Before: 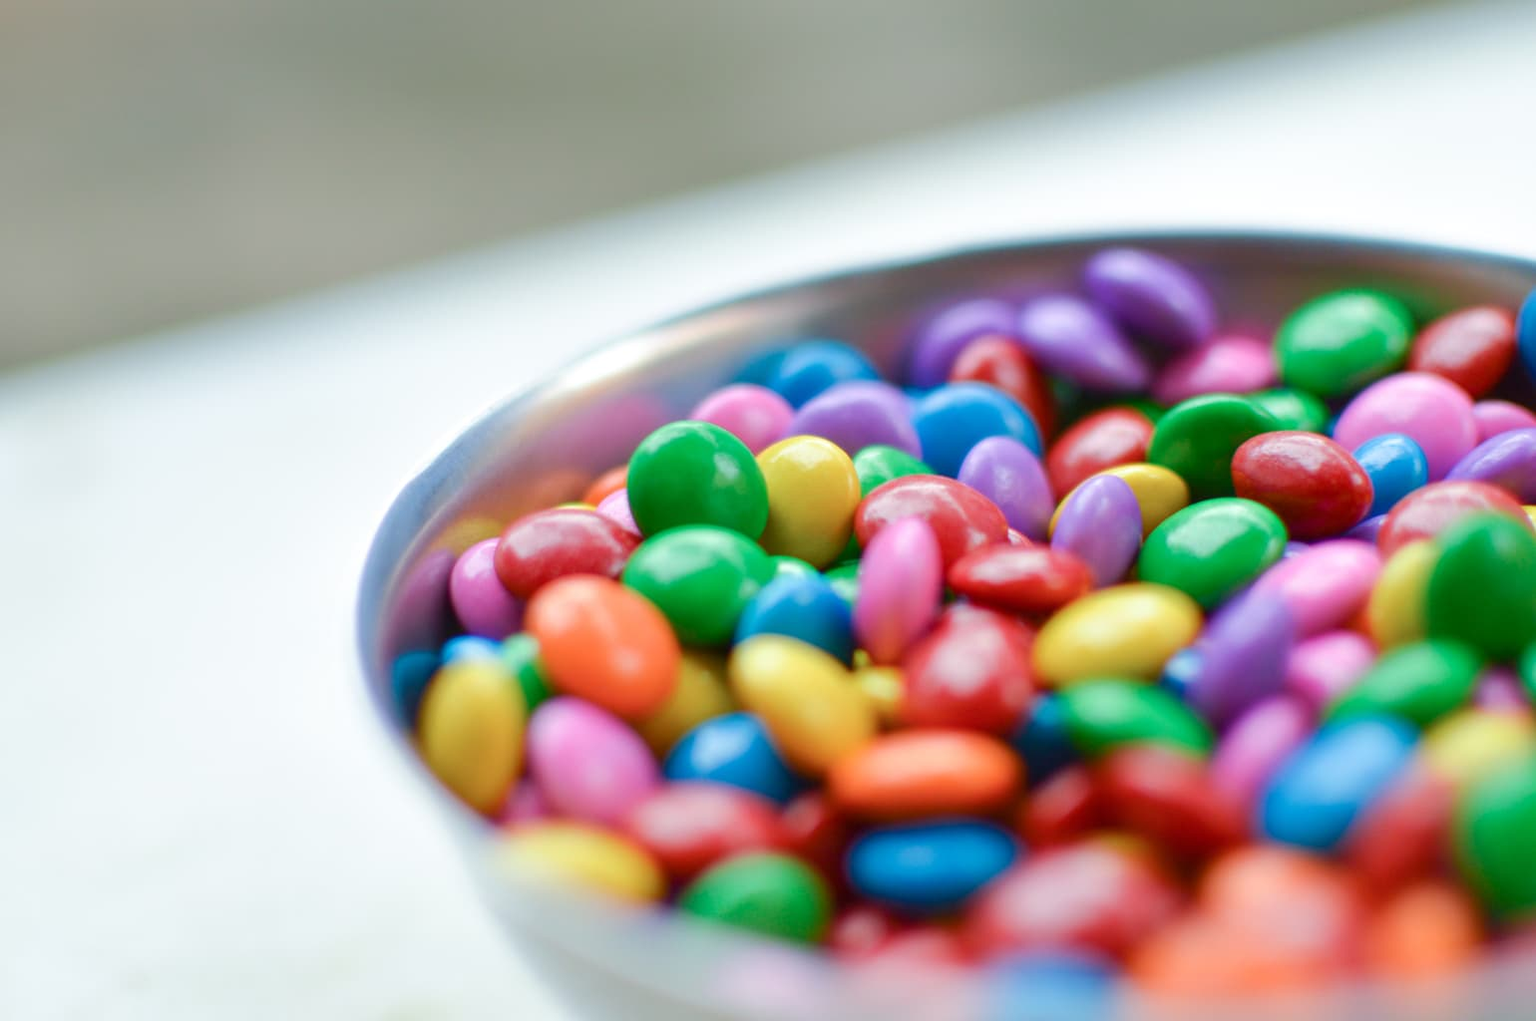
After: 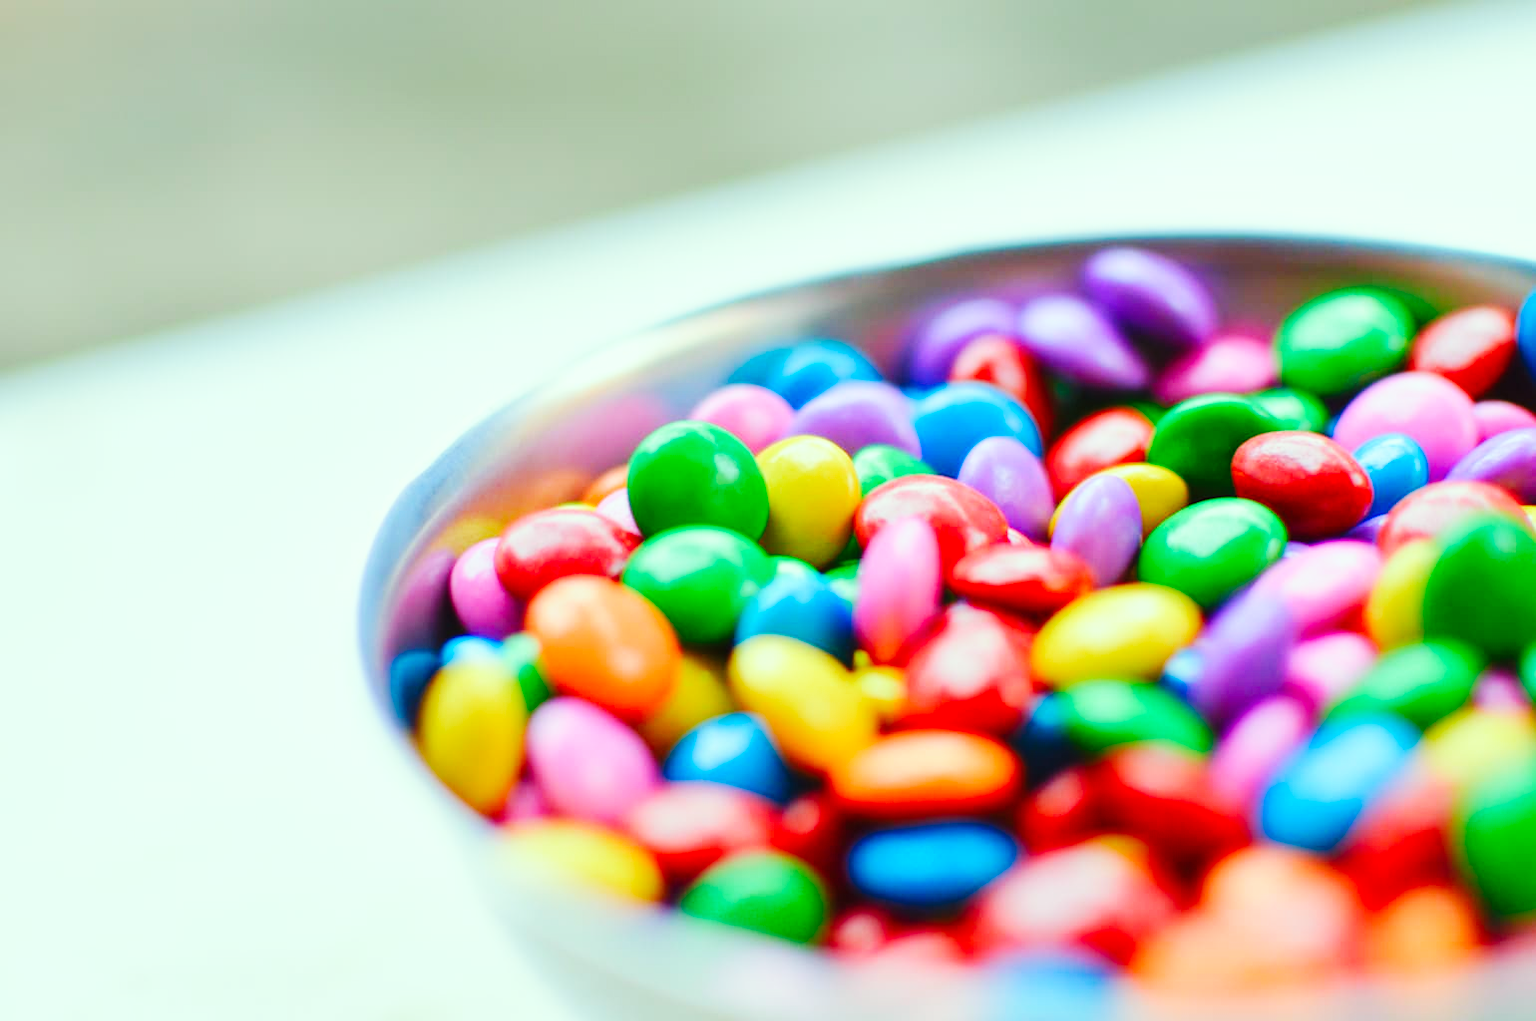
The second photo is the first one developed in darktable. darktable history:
base curve: curves: ch0 [(0, 0) (0.036, 0.025) (0.121, 0.166) (0.206, 0.329) (0.605, 0.79) (1, 1)], preserve colors none
contrast brightness saturation: contrast 0.072, brightness 0.072, saturation 0.185
color correction: highlights a* -8.16, highlights b* 3.46
exposure: compensate exposure bias true, compensate highlight preservation false
